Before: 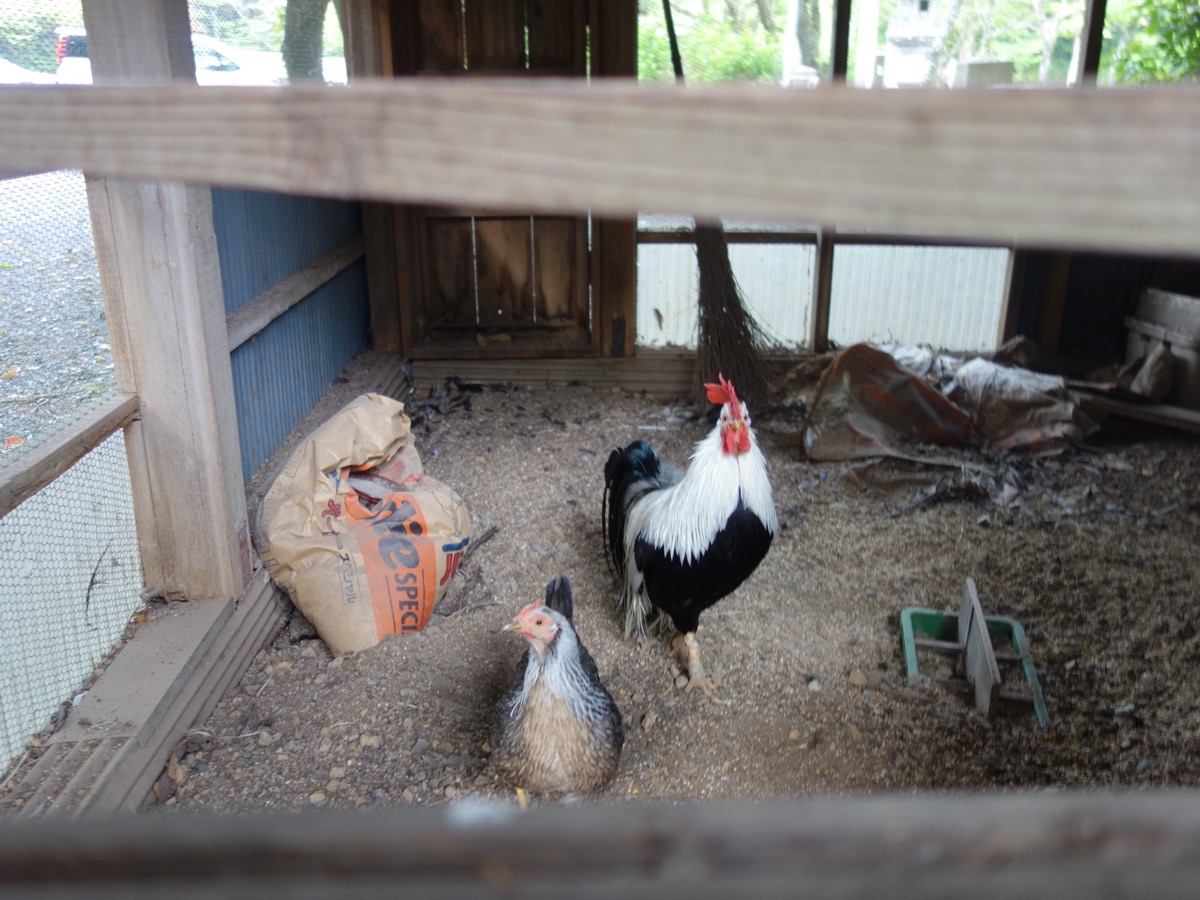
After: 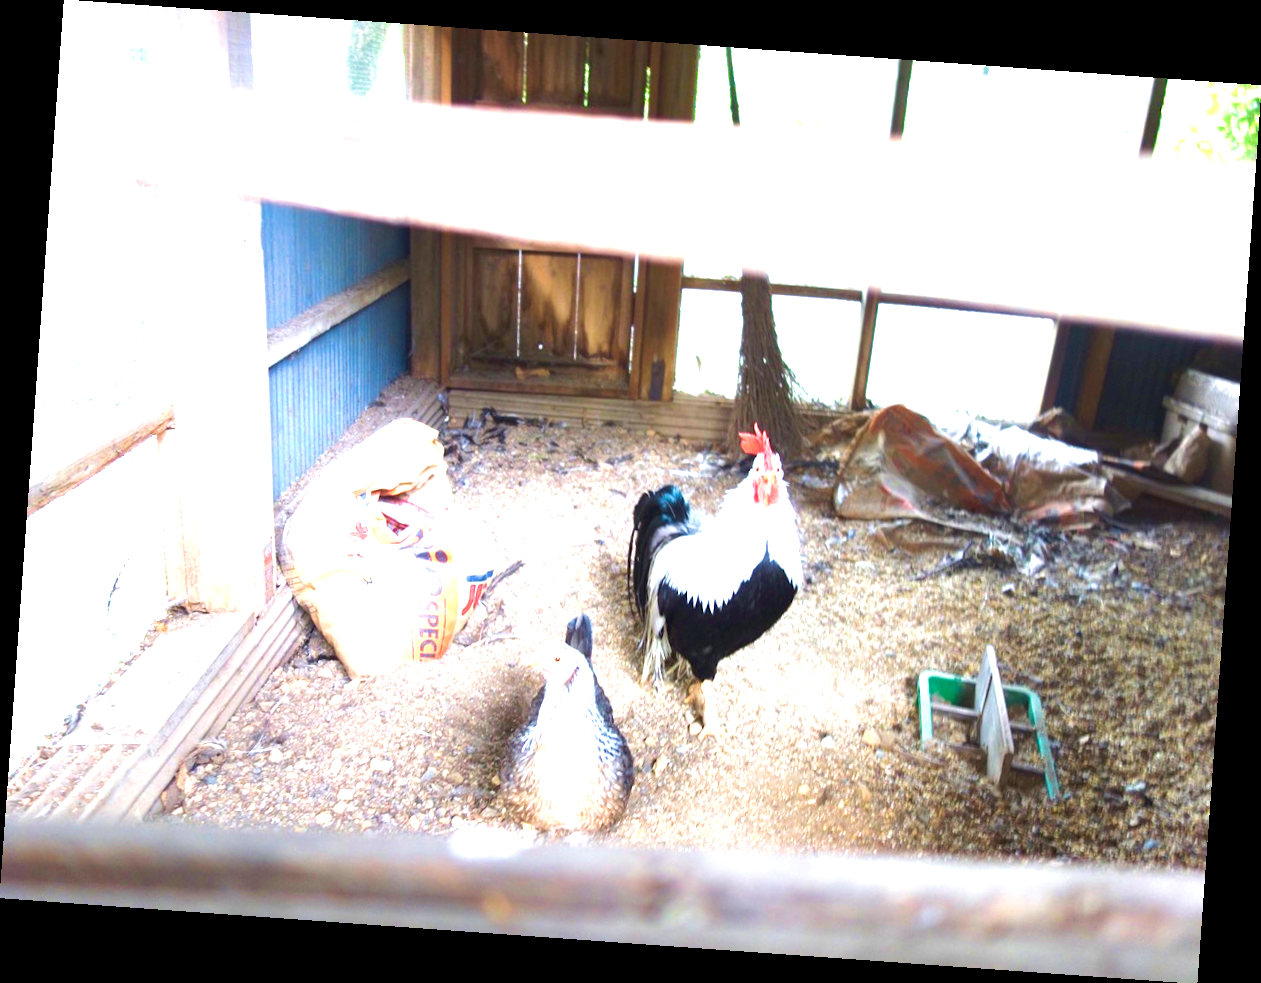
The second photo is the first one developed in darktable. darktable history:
velvia: strength 67.07%, mid-tones bias 0.972
exposure: exposure 2.25 EV, compensate highlight preservation false
rotate and perspective: rotation 4.1°, automatic cropping off
